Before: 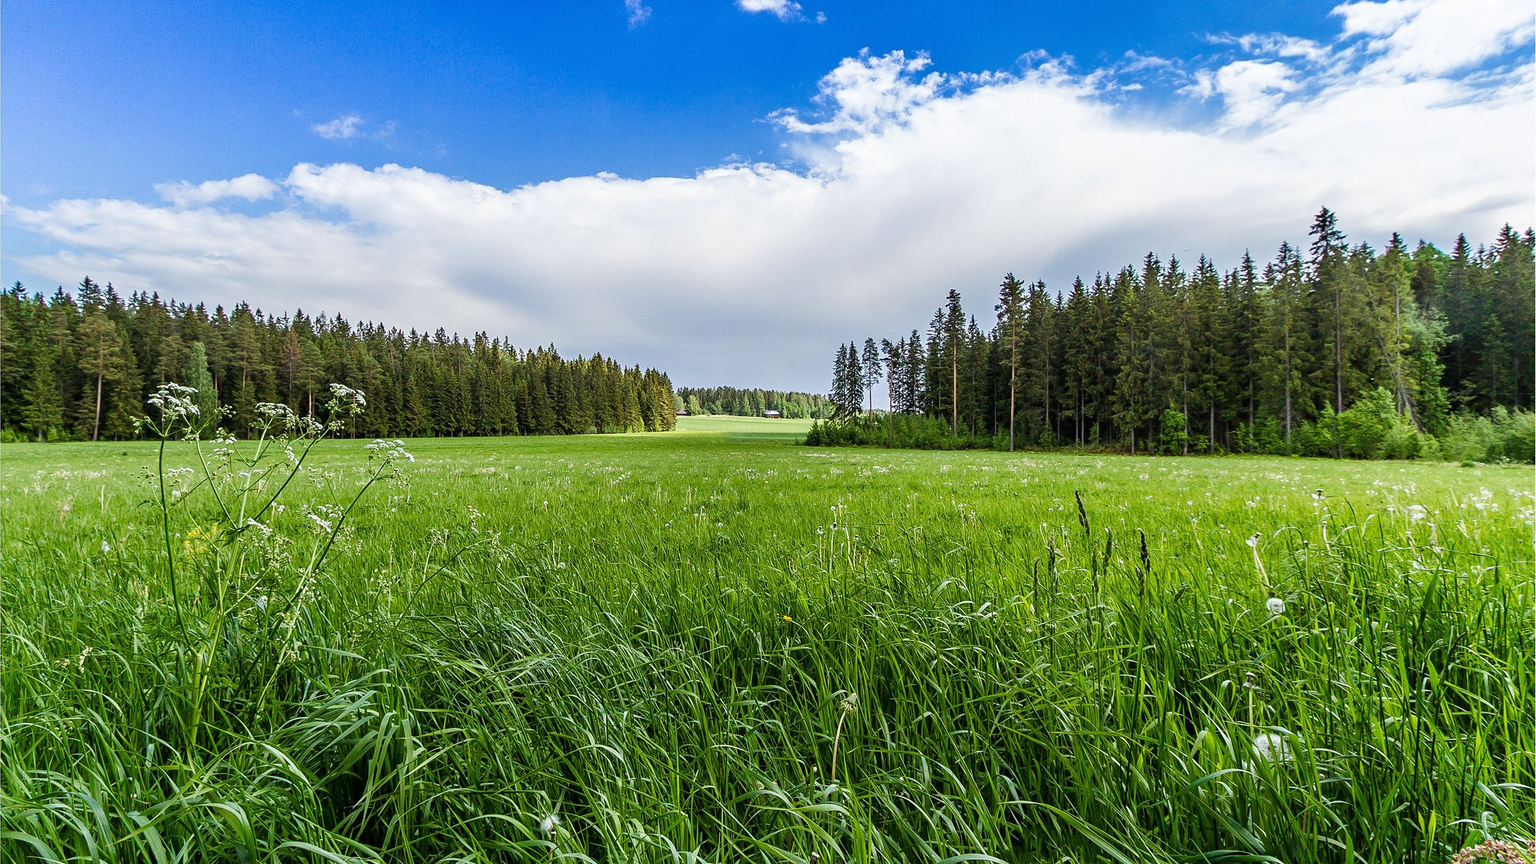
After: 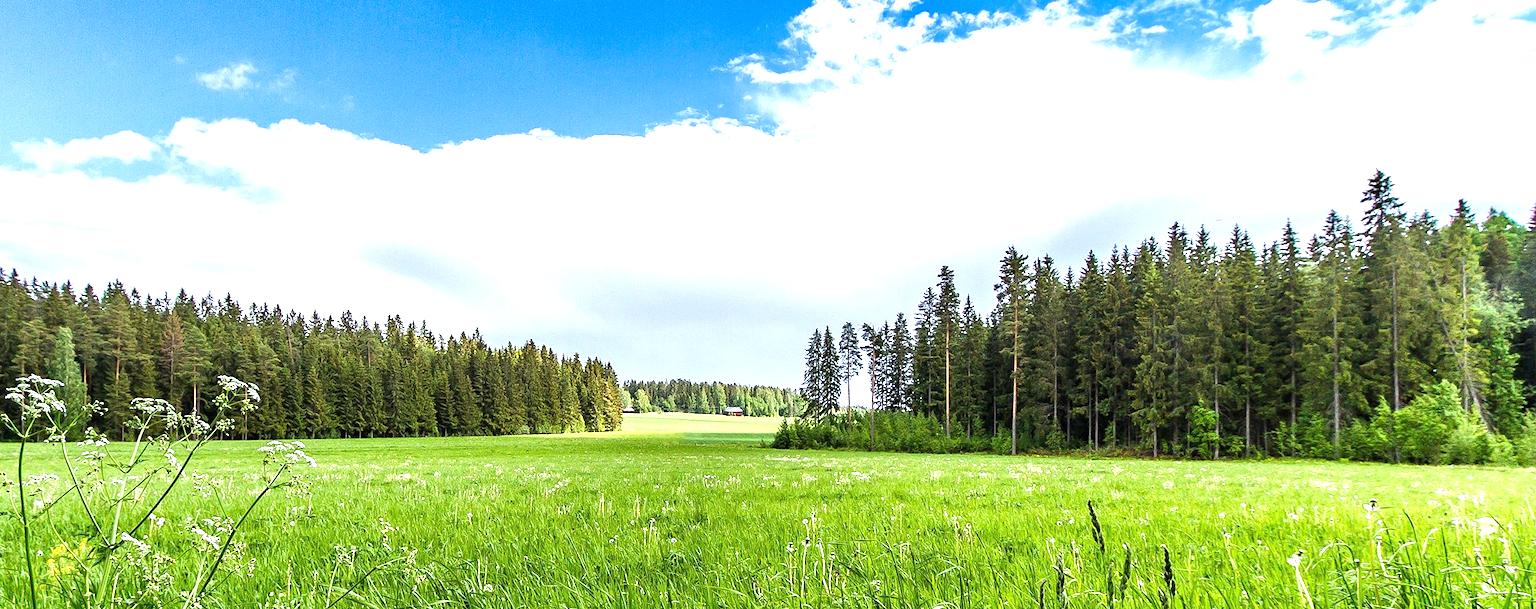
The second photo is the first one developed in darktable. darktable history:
exposure: exposure 0.921 EV, compensate highlight preservation false
crop and rotate: left 9.345%, top 7.22%, right 4.982%, bottom 32.331%
